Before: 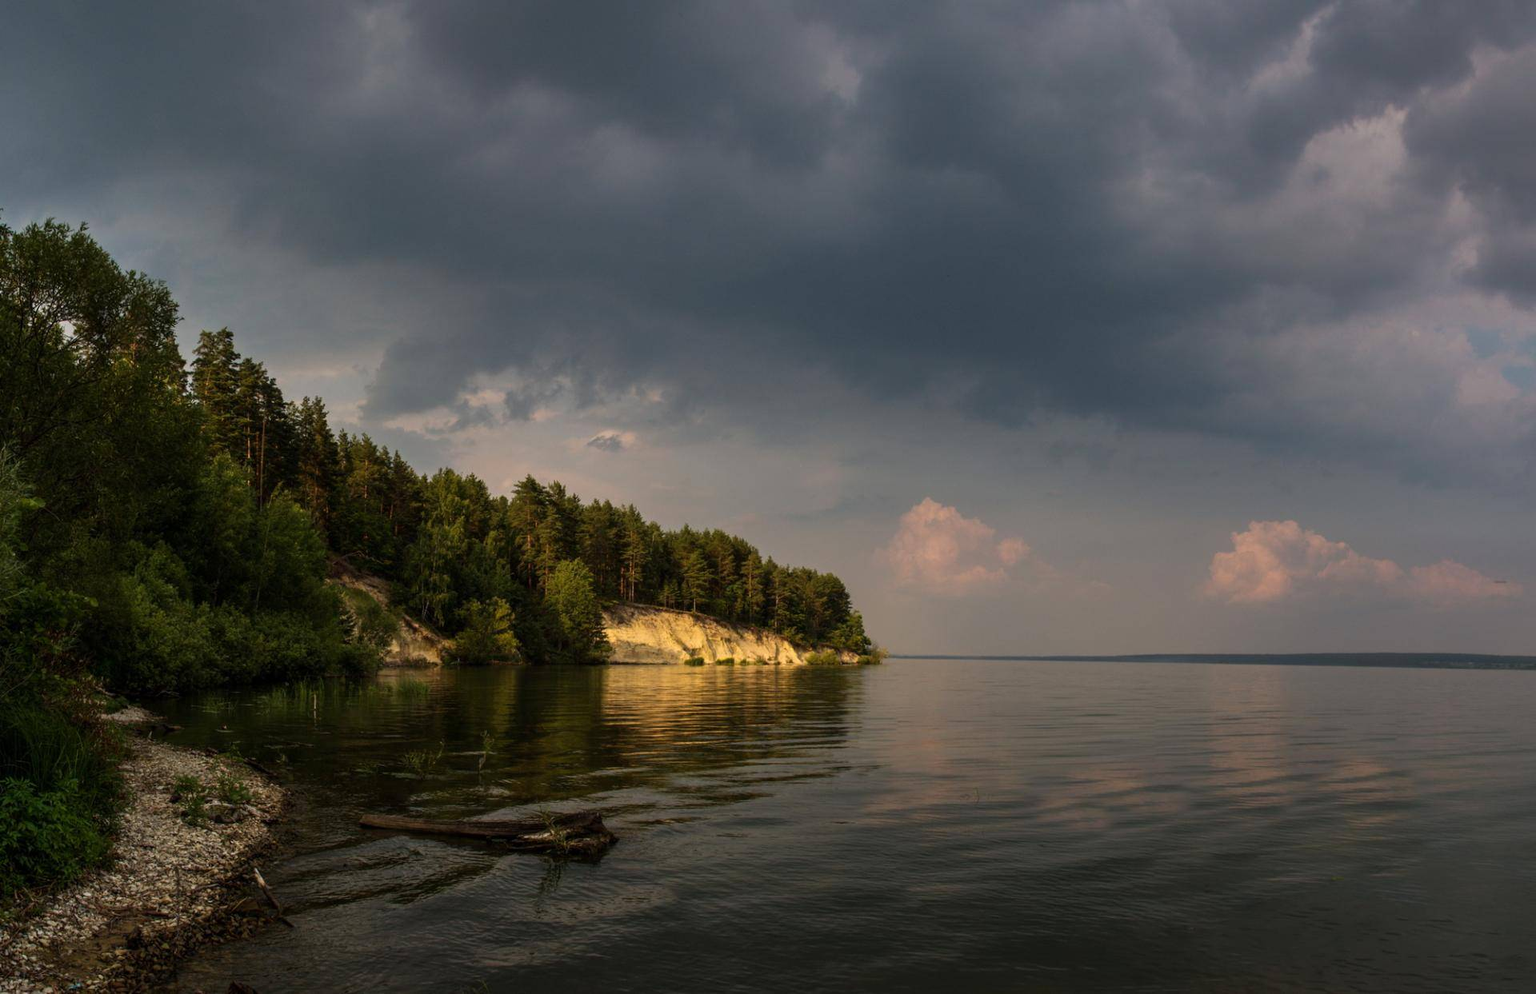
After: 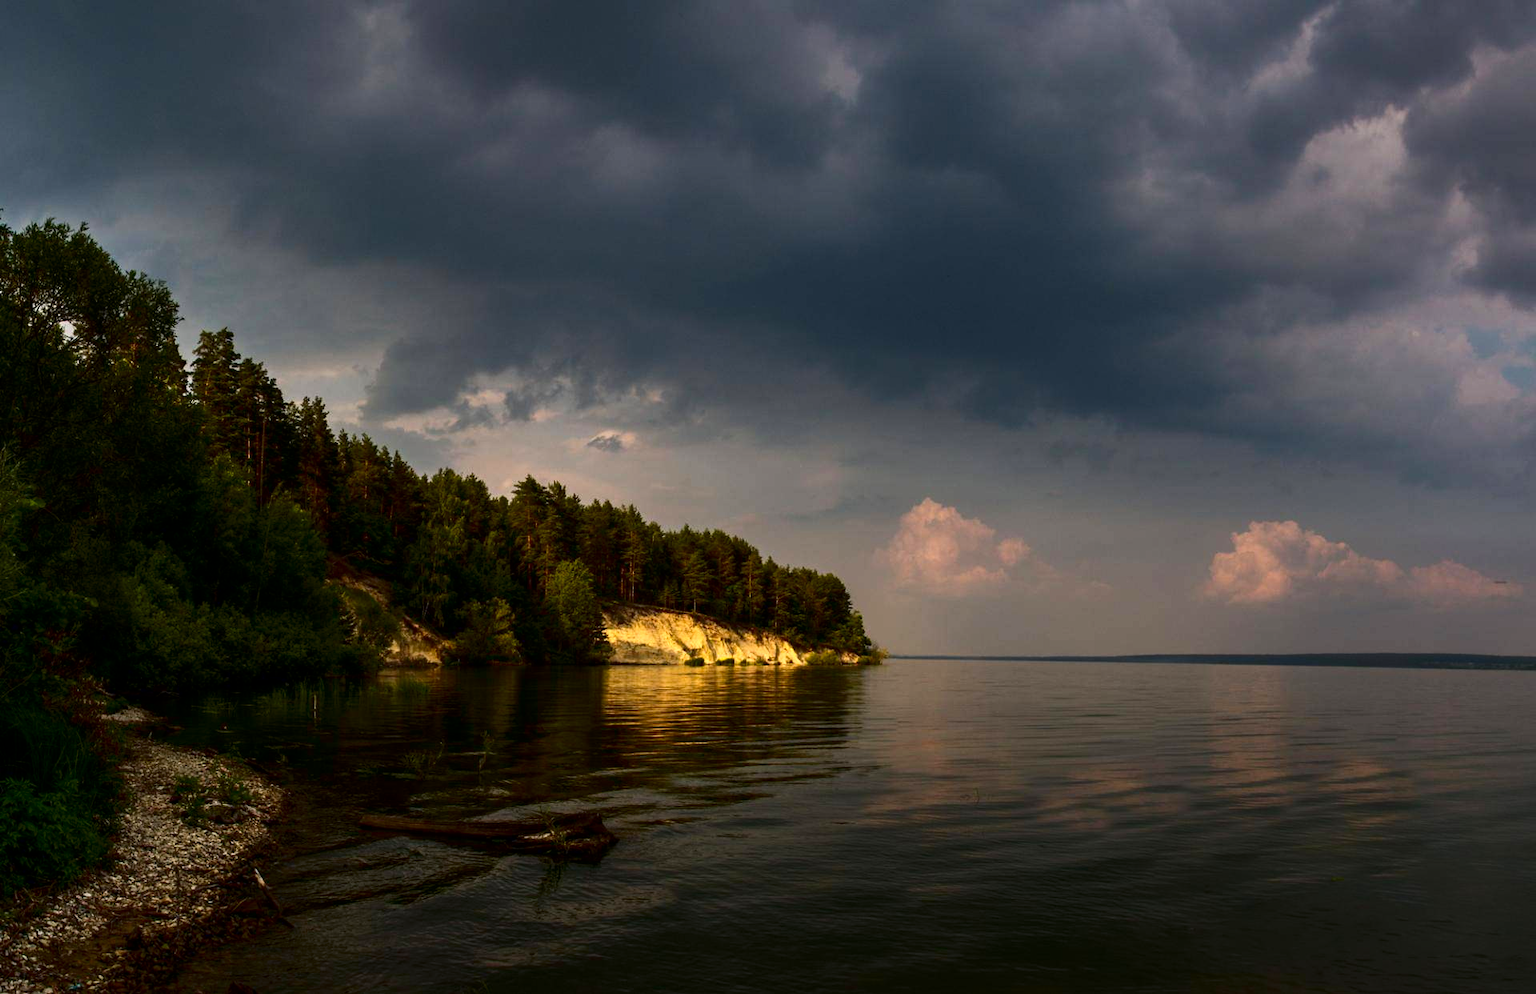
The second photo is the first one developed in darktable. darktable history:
contrast brightness saturation: contrast 0.125, brightness -0.234, saturation 0.15
exposure: black level correction 0.001, exposure 0.498 EV, compensate highlight preservation false
